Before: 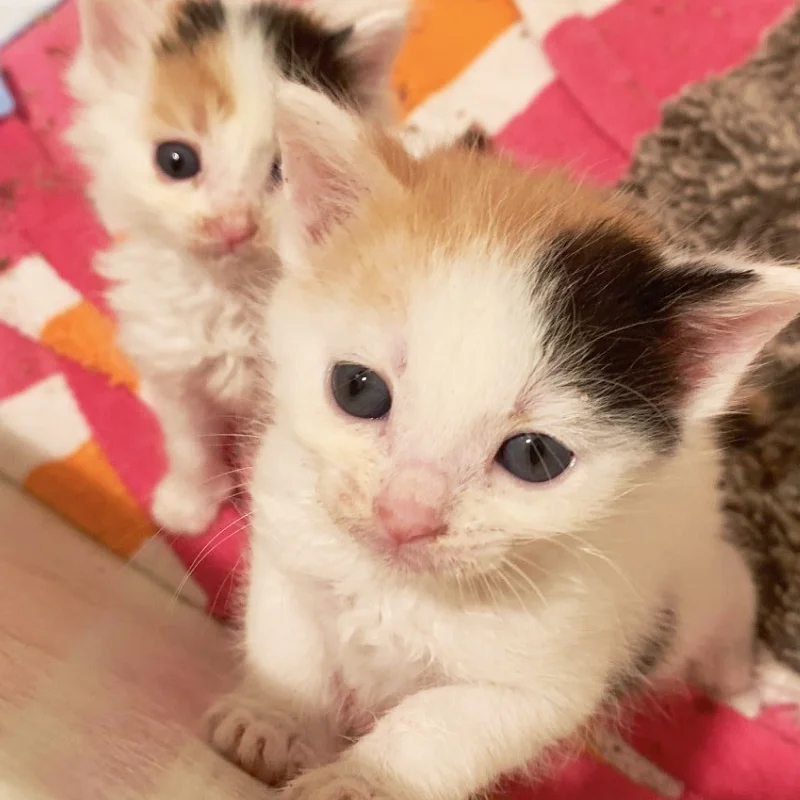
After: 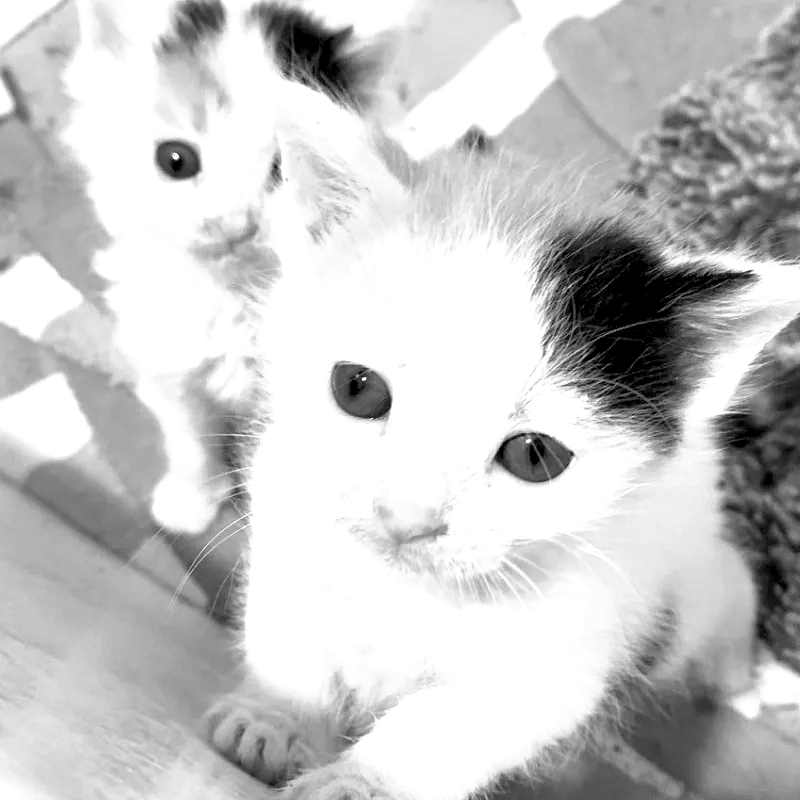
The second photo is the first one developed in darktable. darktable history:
exposure: black level correction 0, exposure 1.126 EV, compensate exposure bias true, compensate highlight preservation false
base curve: curves: ch0 [(0.017, 0) (0.425, 0.441) (0.844, 0.933) (1, 1)], preserve colors none
contrast brightness saturation: contrast 0.058, brightness -0.015, saturation -0.225
color calibration: output gray [0.31, 0.36, 0.33, 0], illuminant same as pipeline (D50), x 0.346, y 0.358, temperature 4971.99 K, saturation algorithm version 1 (2020)
